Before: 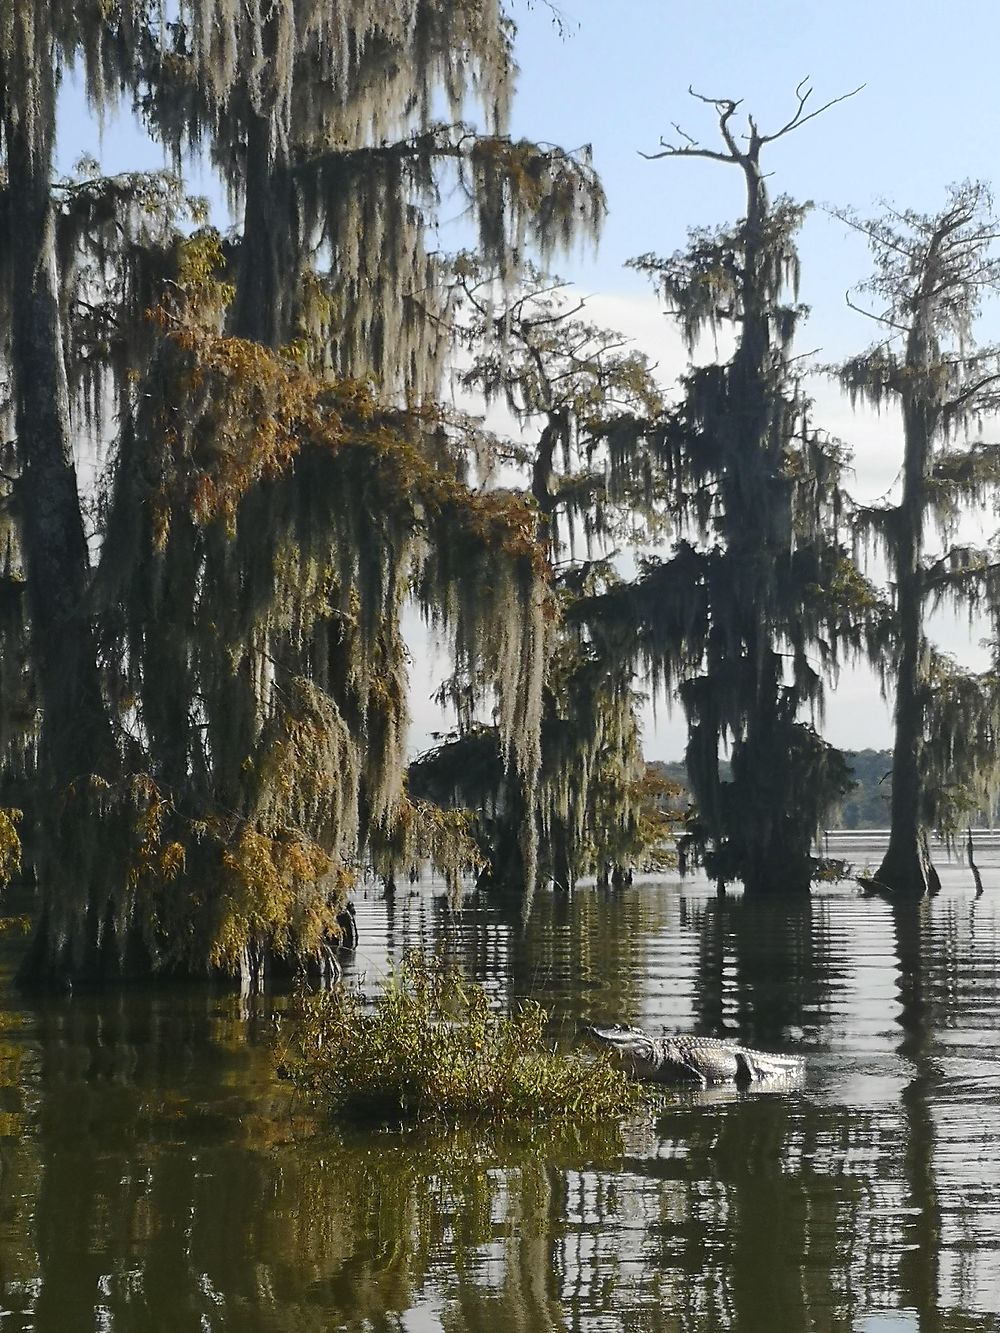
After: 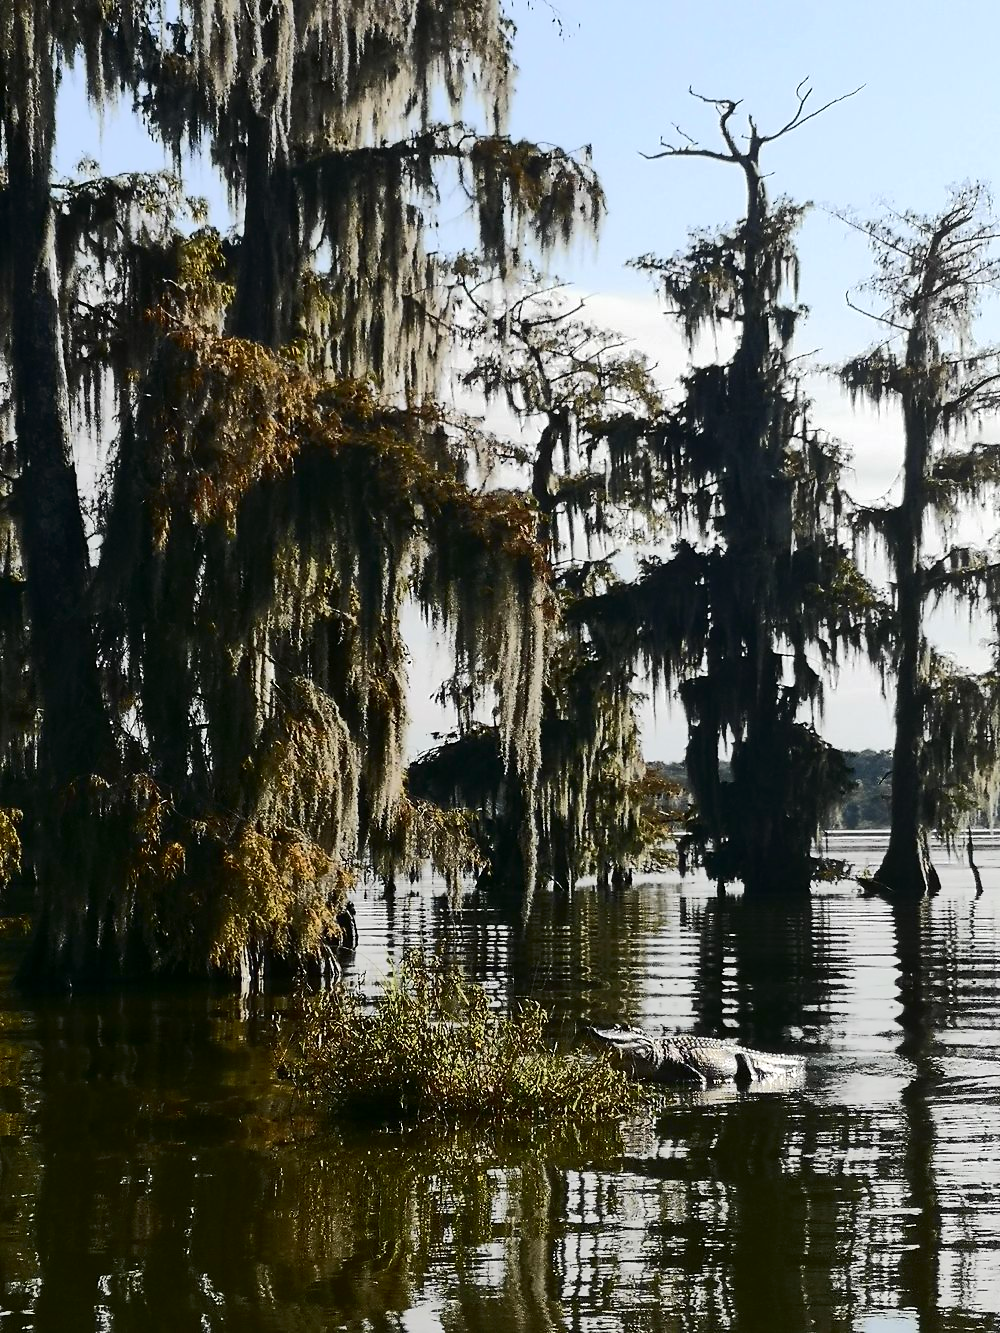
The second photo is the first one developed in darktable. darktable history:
tone curve: curves: ch0 [(0, 0) (0.003, 0.002) (0.011, 0.002) (0.025, 0.002) (0.044, 0.007) (0.069, 0.014) (0.1, 0.026) (0.136, 0.04) (0.177, 0.061) (0.224, 0.1) (0.277, 0.151) (0.335, 0.198) (0.399, 0.272) (0.468, 0.387) (0.543, 0.553) (0.623, 0.716) (0.709, 0.8) (0.801, 0.855) (0.898, 0.897) (1, 1)], color space Lab, independent channels, preserve colors none
exposure: exposure 0.082 EV, compensate highlight preservation false
